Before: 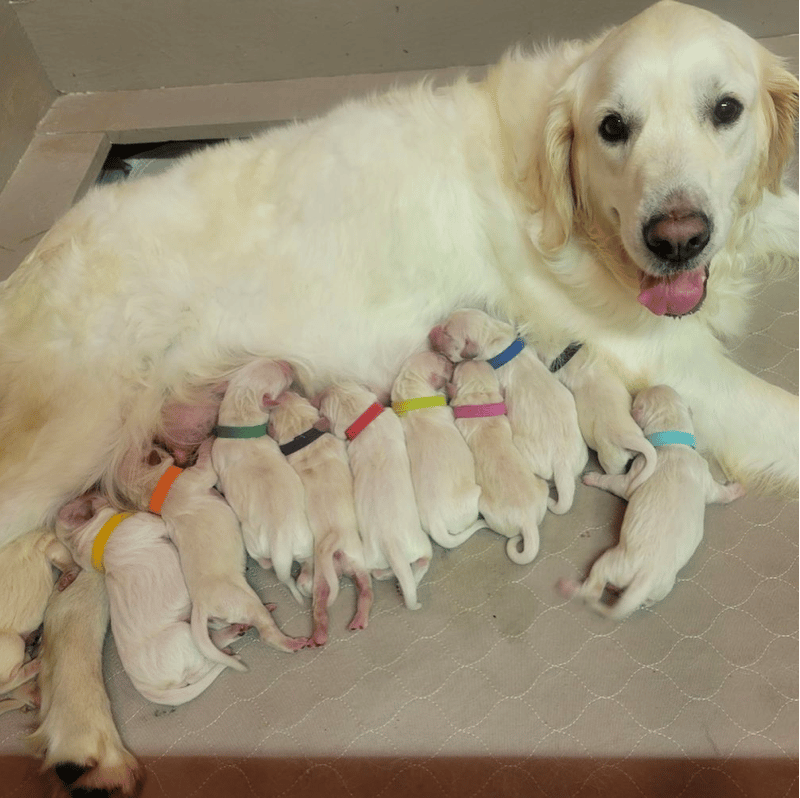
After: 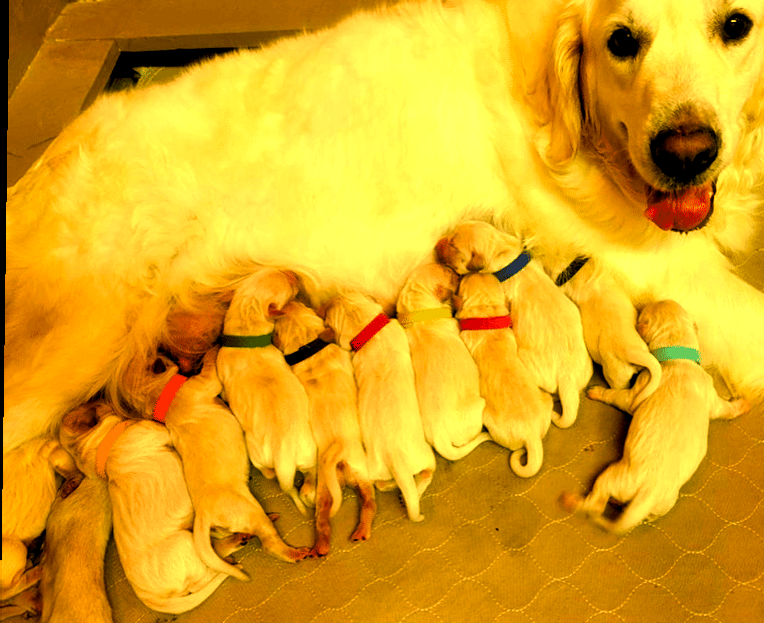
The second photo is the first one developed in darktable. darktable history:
color balance rgb: shadows lift › luminance -21.66%, shadows lift › chroma 8.98%, shadows lift › hue 283.37°, power › chroma 1.55%, power › hue 25.59°, highlights gain › luminance 6.08%, highlights gain › chroma 2.55%, highlights gain › hue 90°, global offset › luminance -0.87%, perceptual saturation grading › global saturation 27.49%, perceptual saturation grading › highlights -28.39%, perceptual saturation grading › mid-tones 15.22%, perceptual saturation grading › shadows 33.98%, perceptual brilliance grading › highlights 10%, perceptual brilliance grading › mid-tones 5%
white balance: red 1.123, blue 0.83
rotate and perspective: rotation 0.8°, automatic cropping off
crop and rotate: angle 0.03°, top 11.643%, right 5.651%, bottom 11.189%
color balance: mode lift, gamma, gain (sRGB), lift [1.014, 0.966, 0.918, 0.87], gamma [0.86, 0.734, 0.918, 0.976], gain [1.063, 1.13, 1.063, 0.86]
